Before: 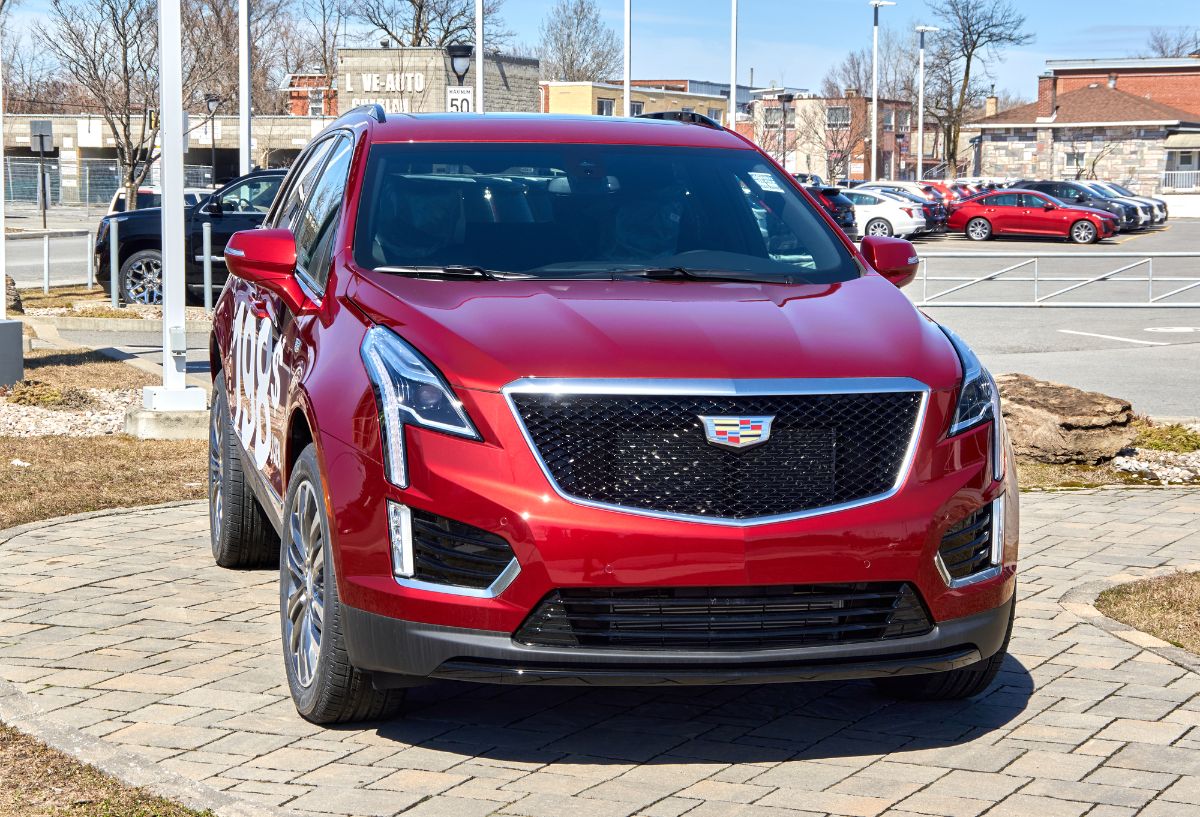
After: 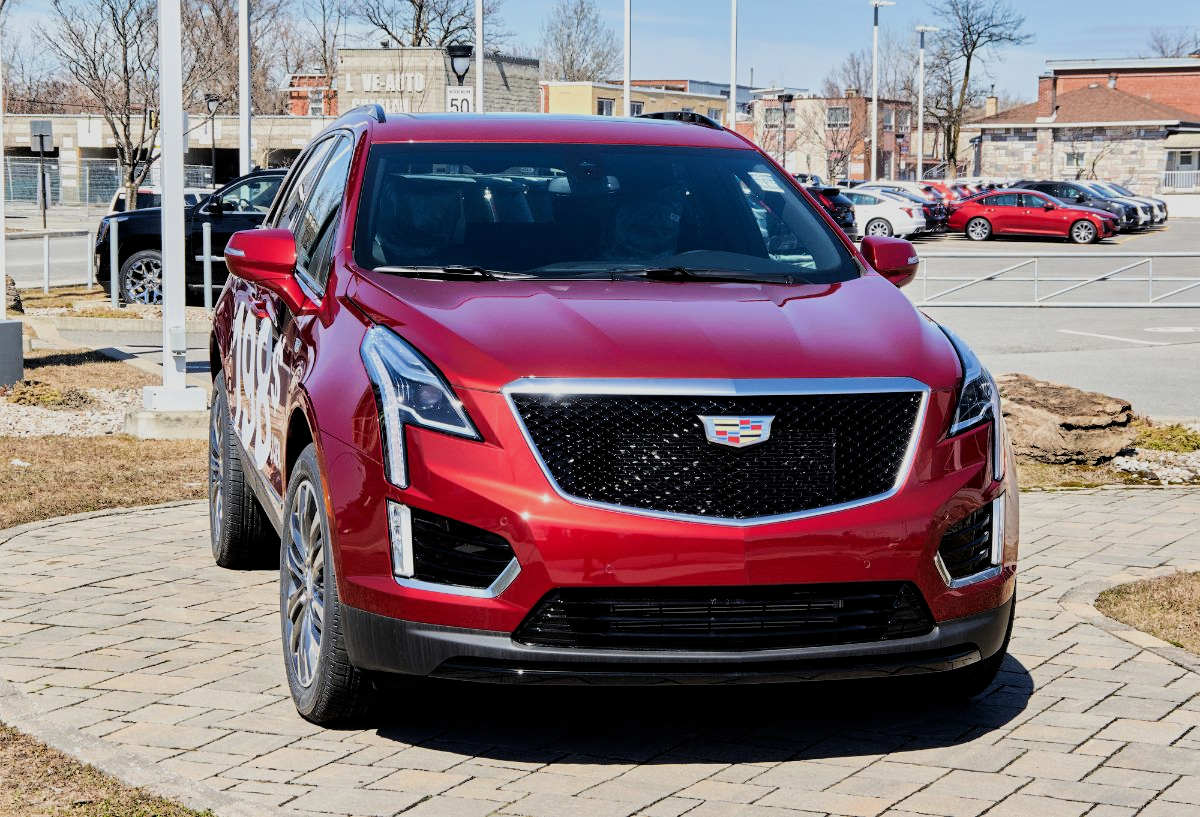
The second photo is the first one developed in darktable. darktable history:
color balance: mode lift, gamma, gain (sRGB)
filmic rgb: black relative exposure -5 EV, hardness 2.88, contrast 1.2
